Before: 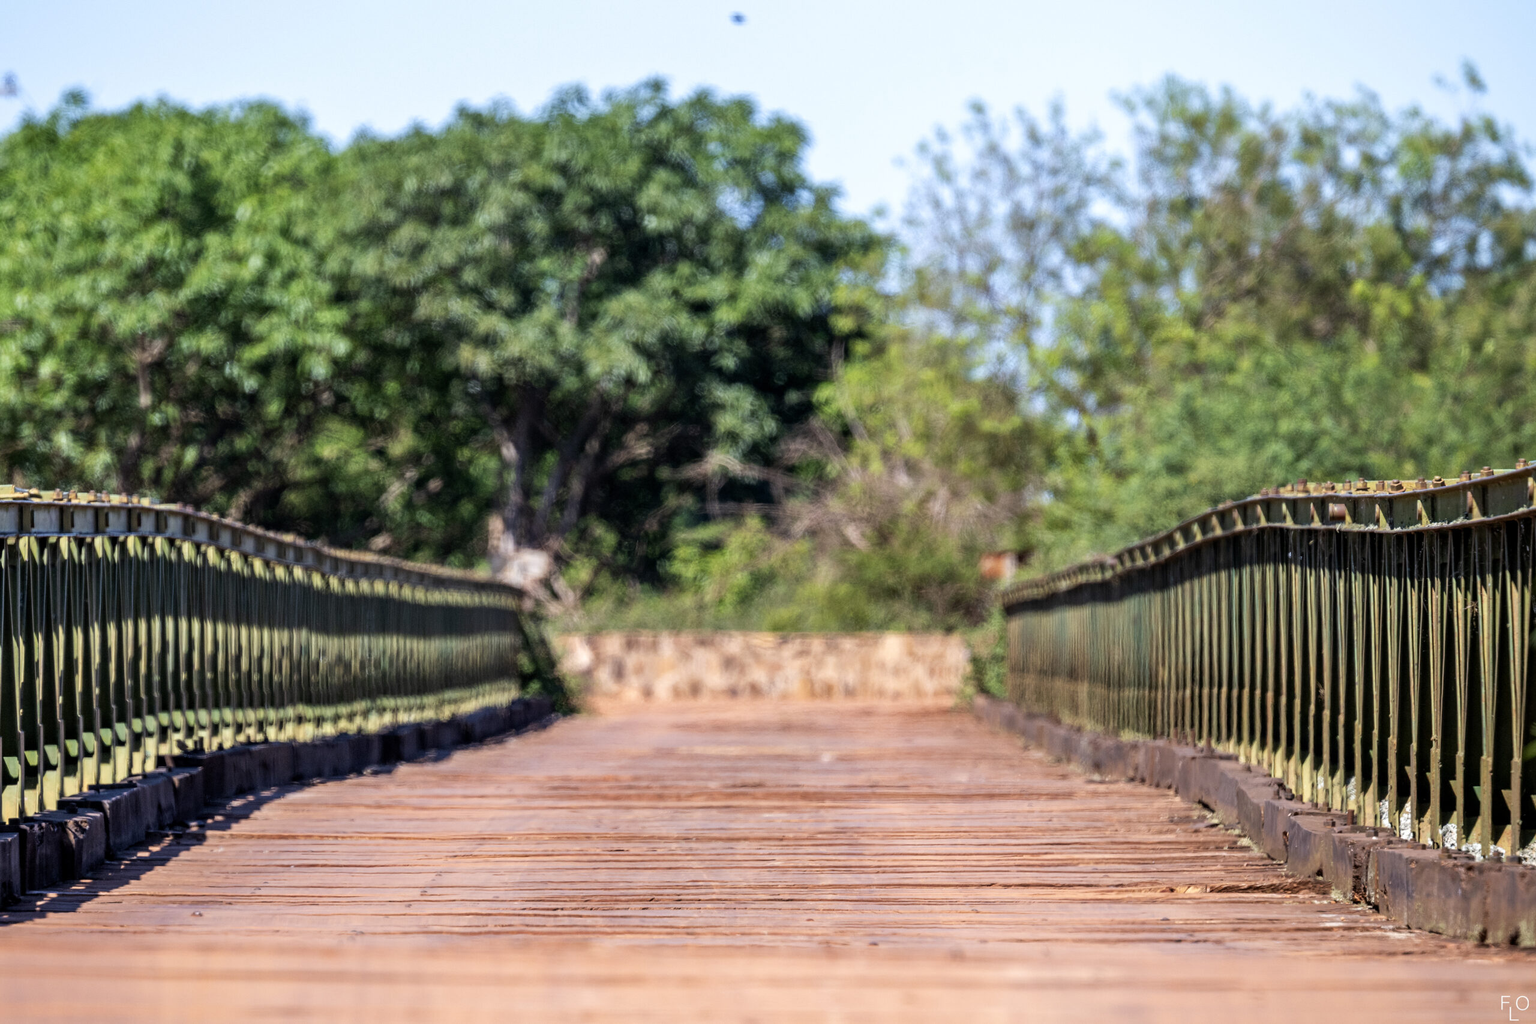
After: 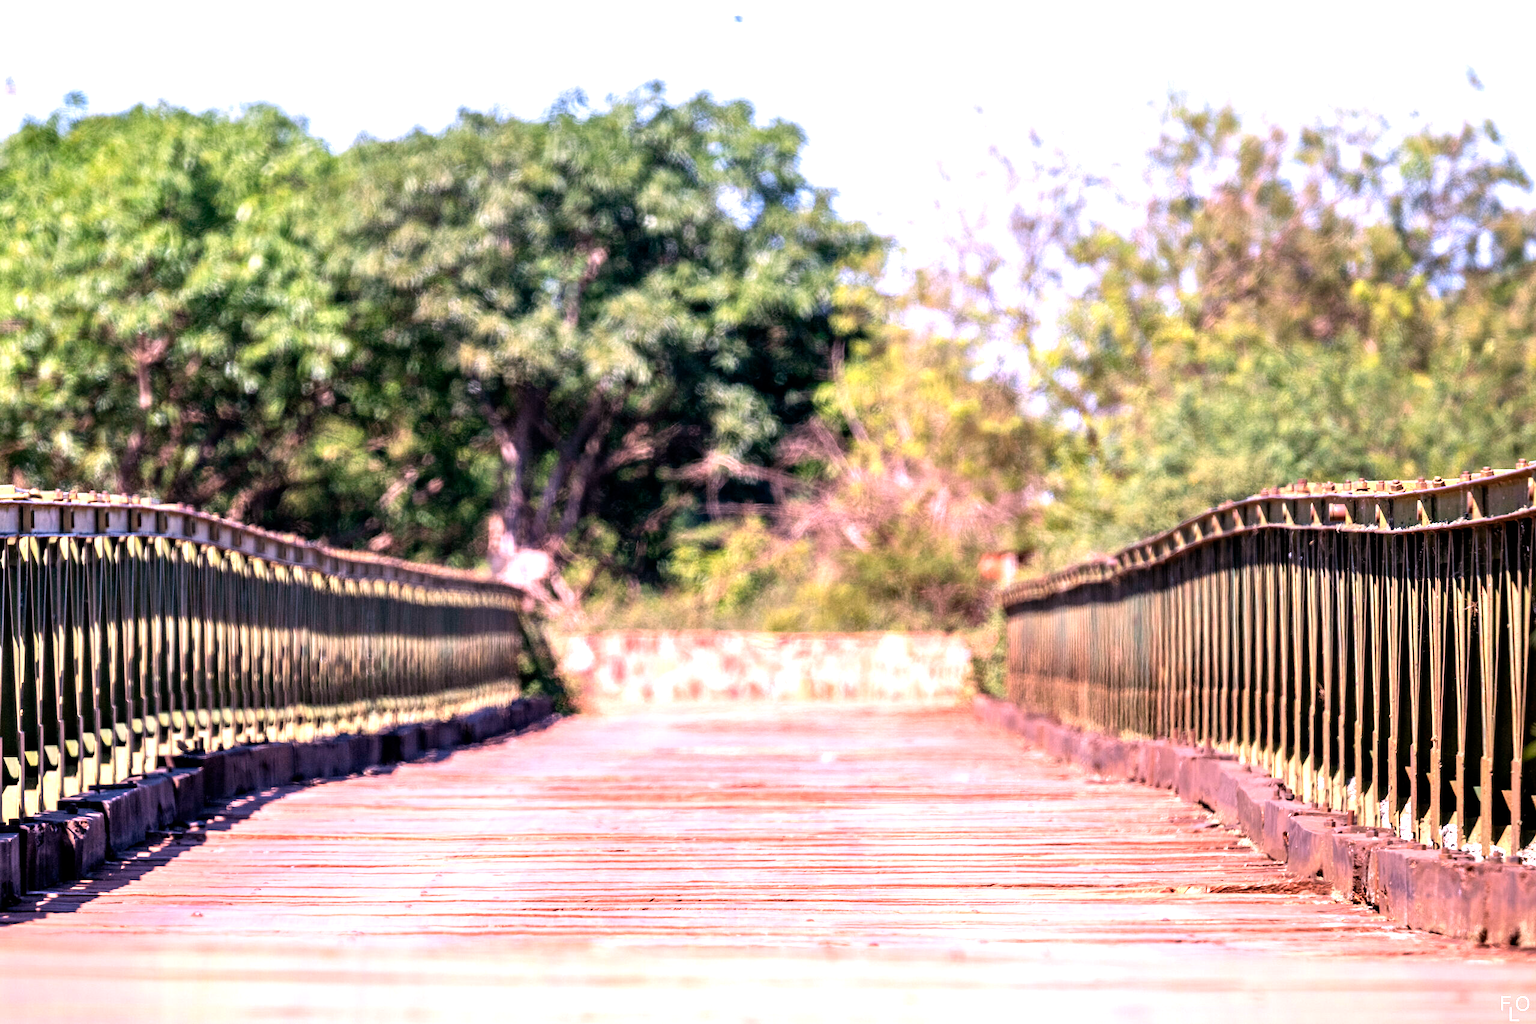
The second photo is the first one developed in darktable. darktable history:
exposure: exposure 0.943 EV, compensate highlight preservation false
white balance: red 1.188, blue 1.11
